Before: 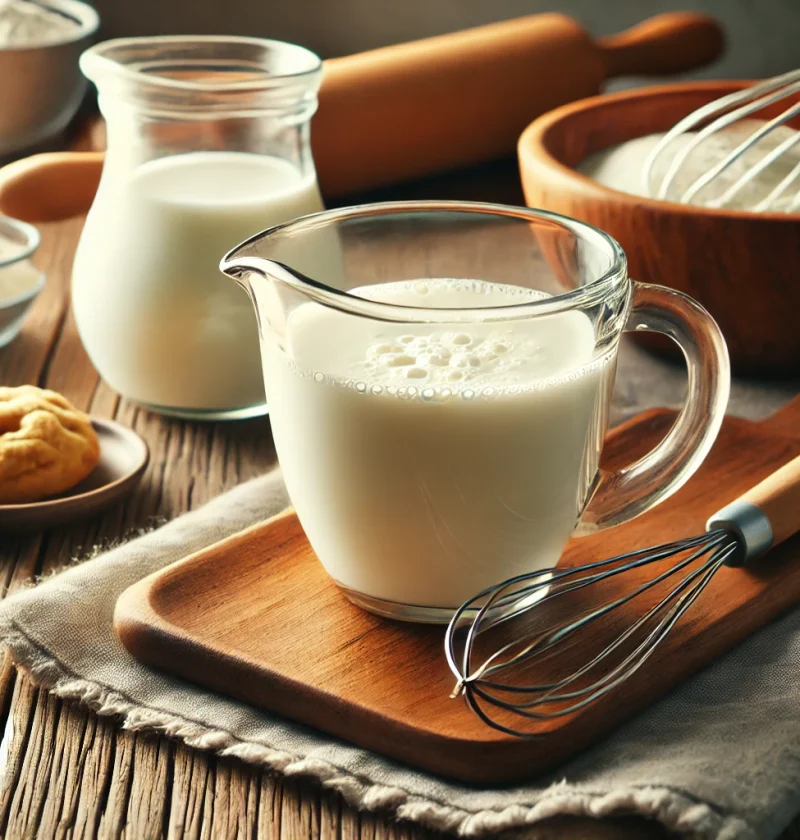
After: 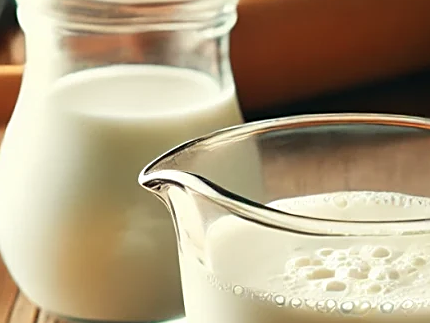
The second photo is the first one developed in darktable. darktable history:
crop: left 10.208%, top 10.473%, right 35.959%, bottom 50.981%
sharpen: on, module defaults
